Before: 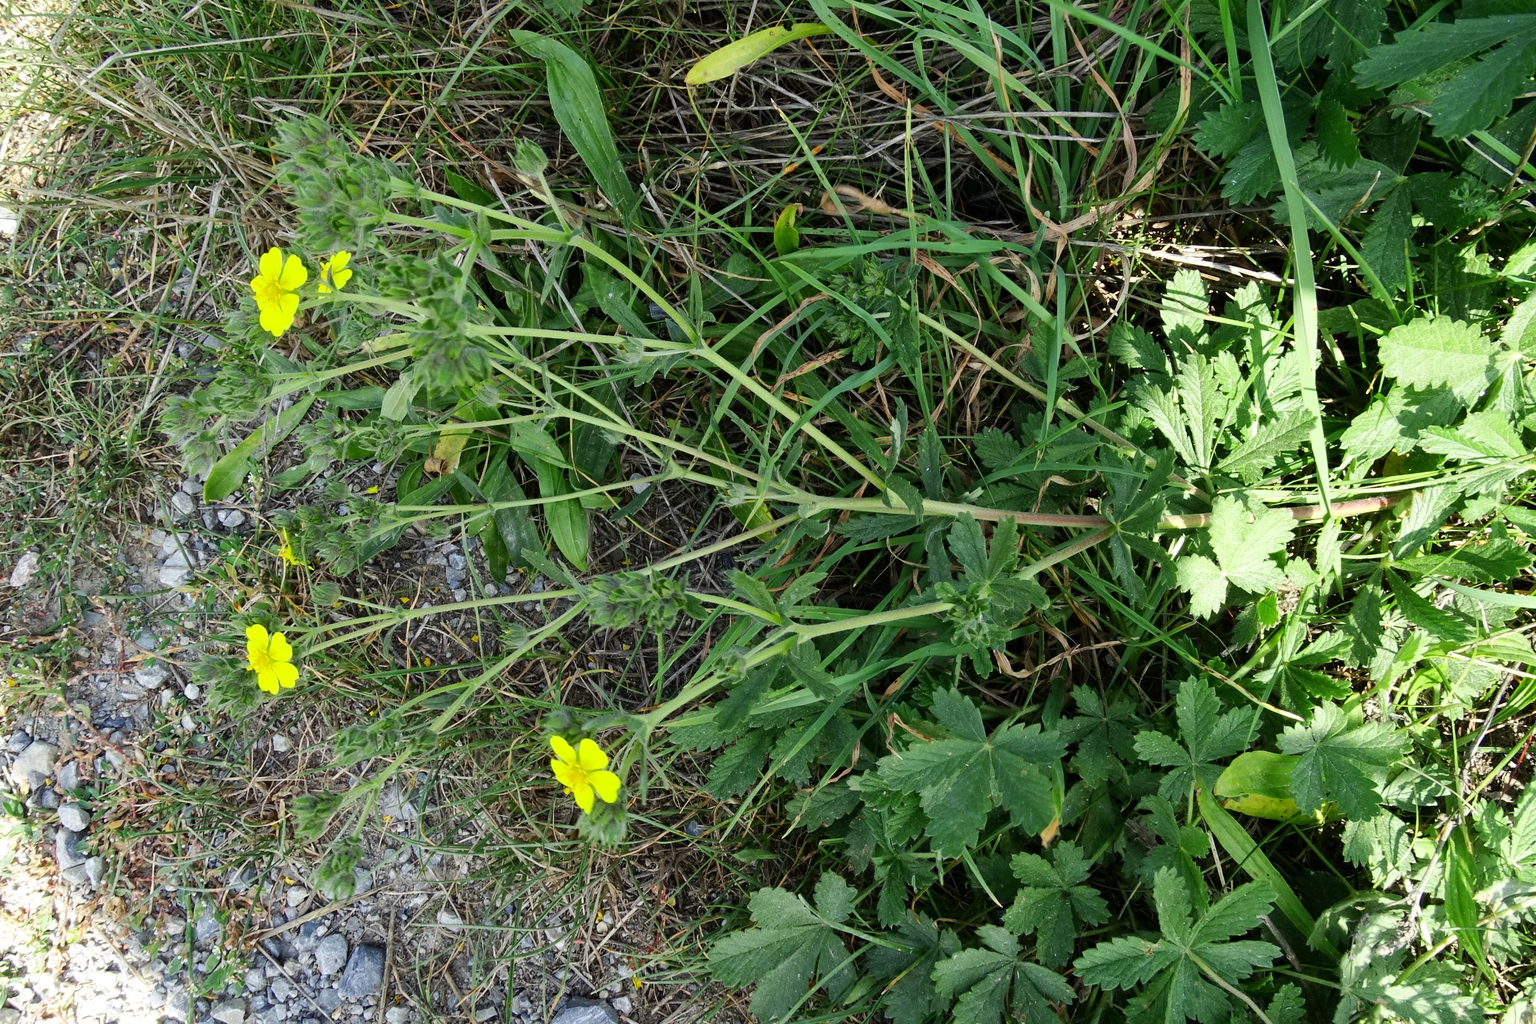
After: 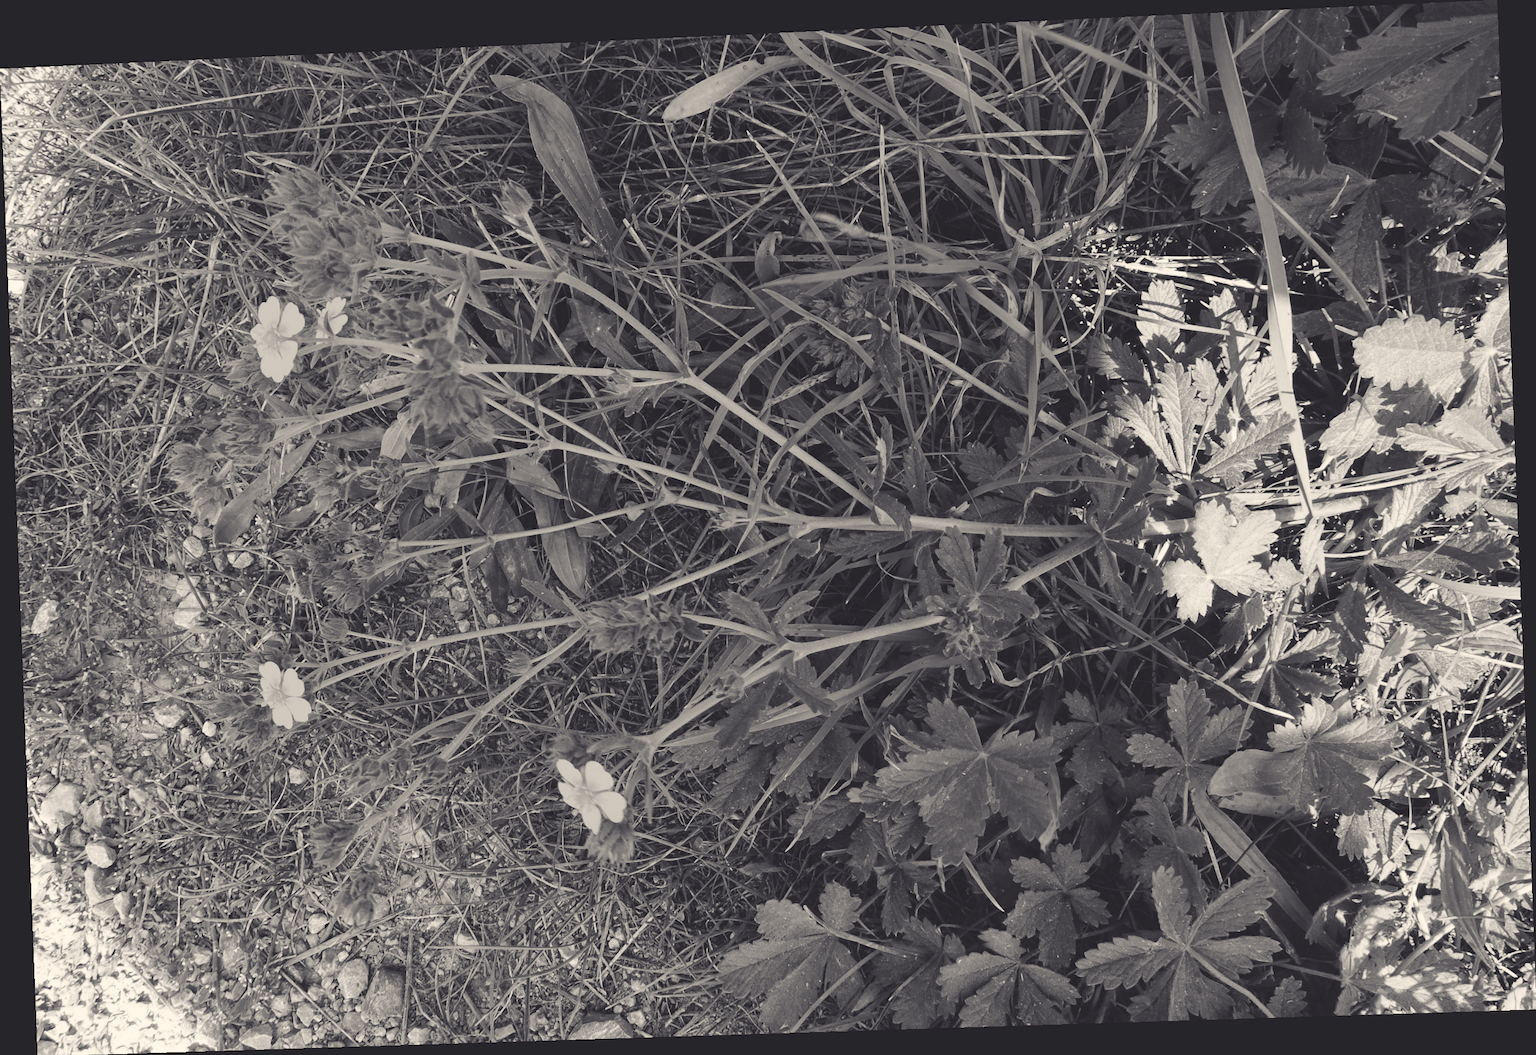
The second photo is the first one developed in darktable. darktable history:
color balance rgb: shadows lift › chroma 3%, shadows lift › hue 280.8°, power › hue 330°, highlights gain › chroma 3%, highlights gain › hue 75.6°, global offset › luminance 2%, perceptual saturation grading › global saturation 20%, perceptual saturation grading › highlights -25%, perceptual saturation grading › shadows 50%, global vibrance 20.33%
rotate and perspective: rotation -2.22°, lens shift (horizontal) -0.022, automatic cropping off
color calibration: output gray [0.22, 0.42, 0.37, 0], gray › normalize channels true, illuminant same as pipeline (D50), adaptation XYZ, x 0.346, y 0.359, gamut compression 0
